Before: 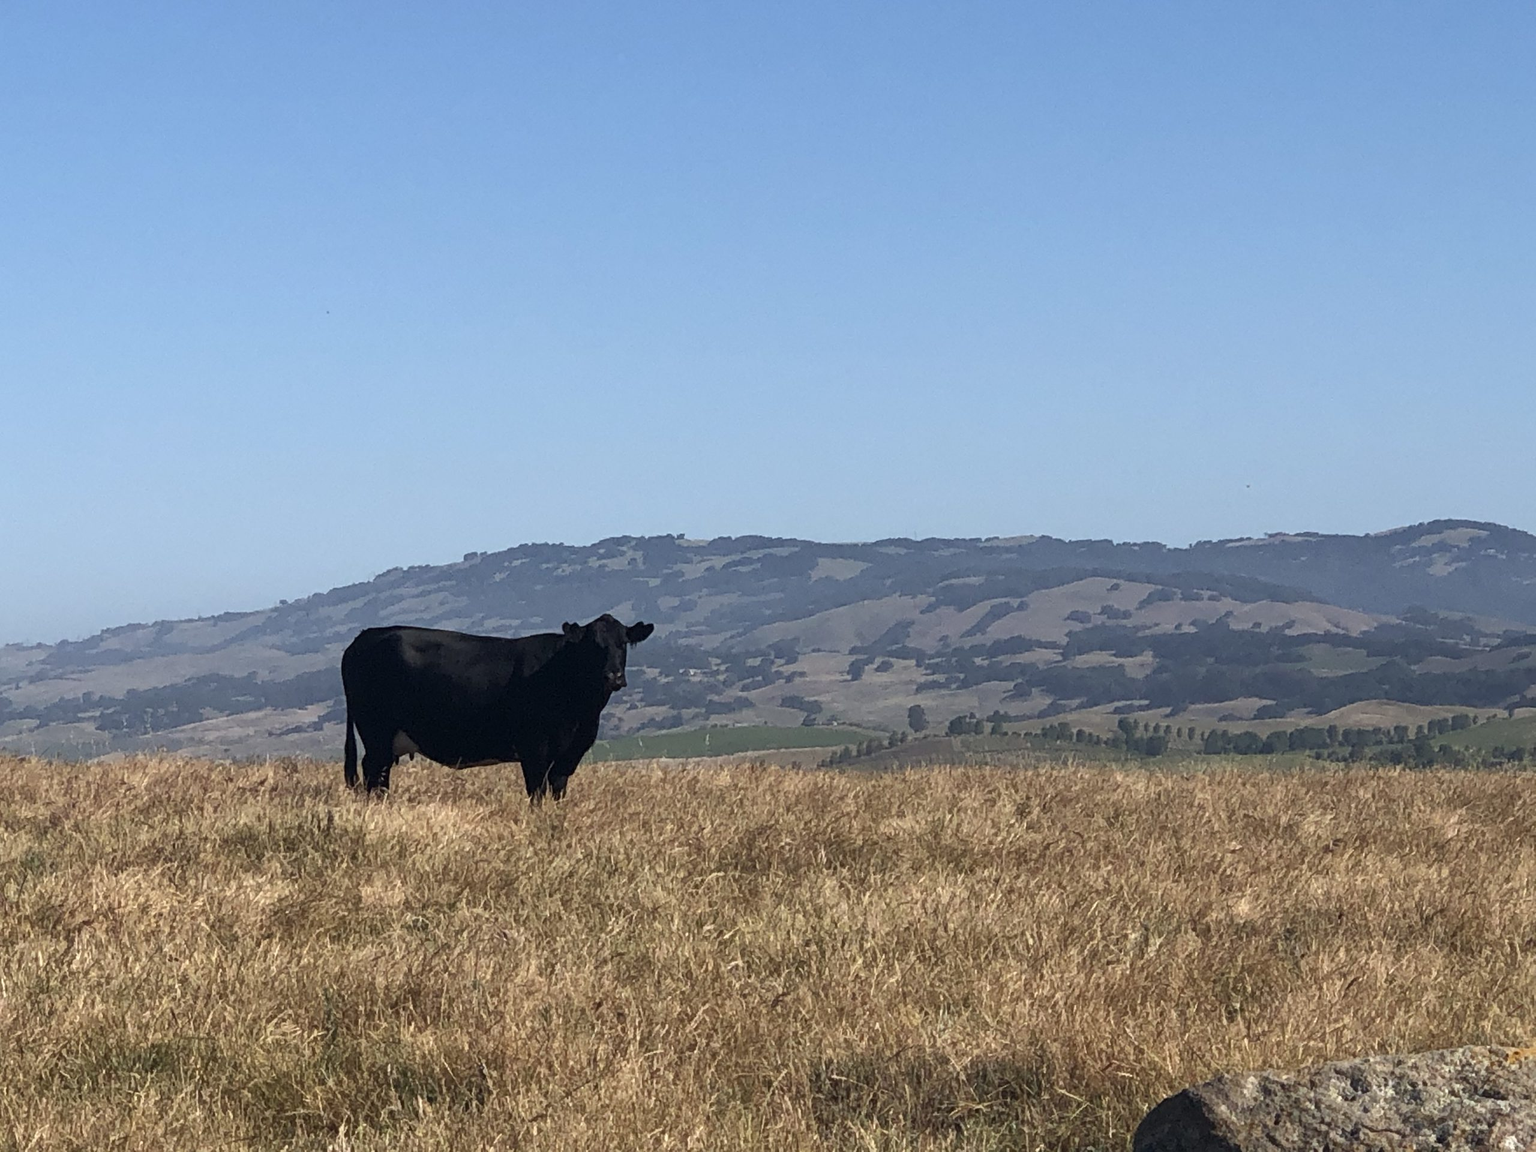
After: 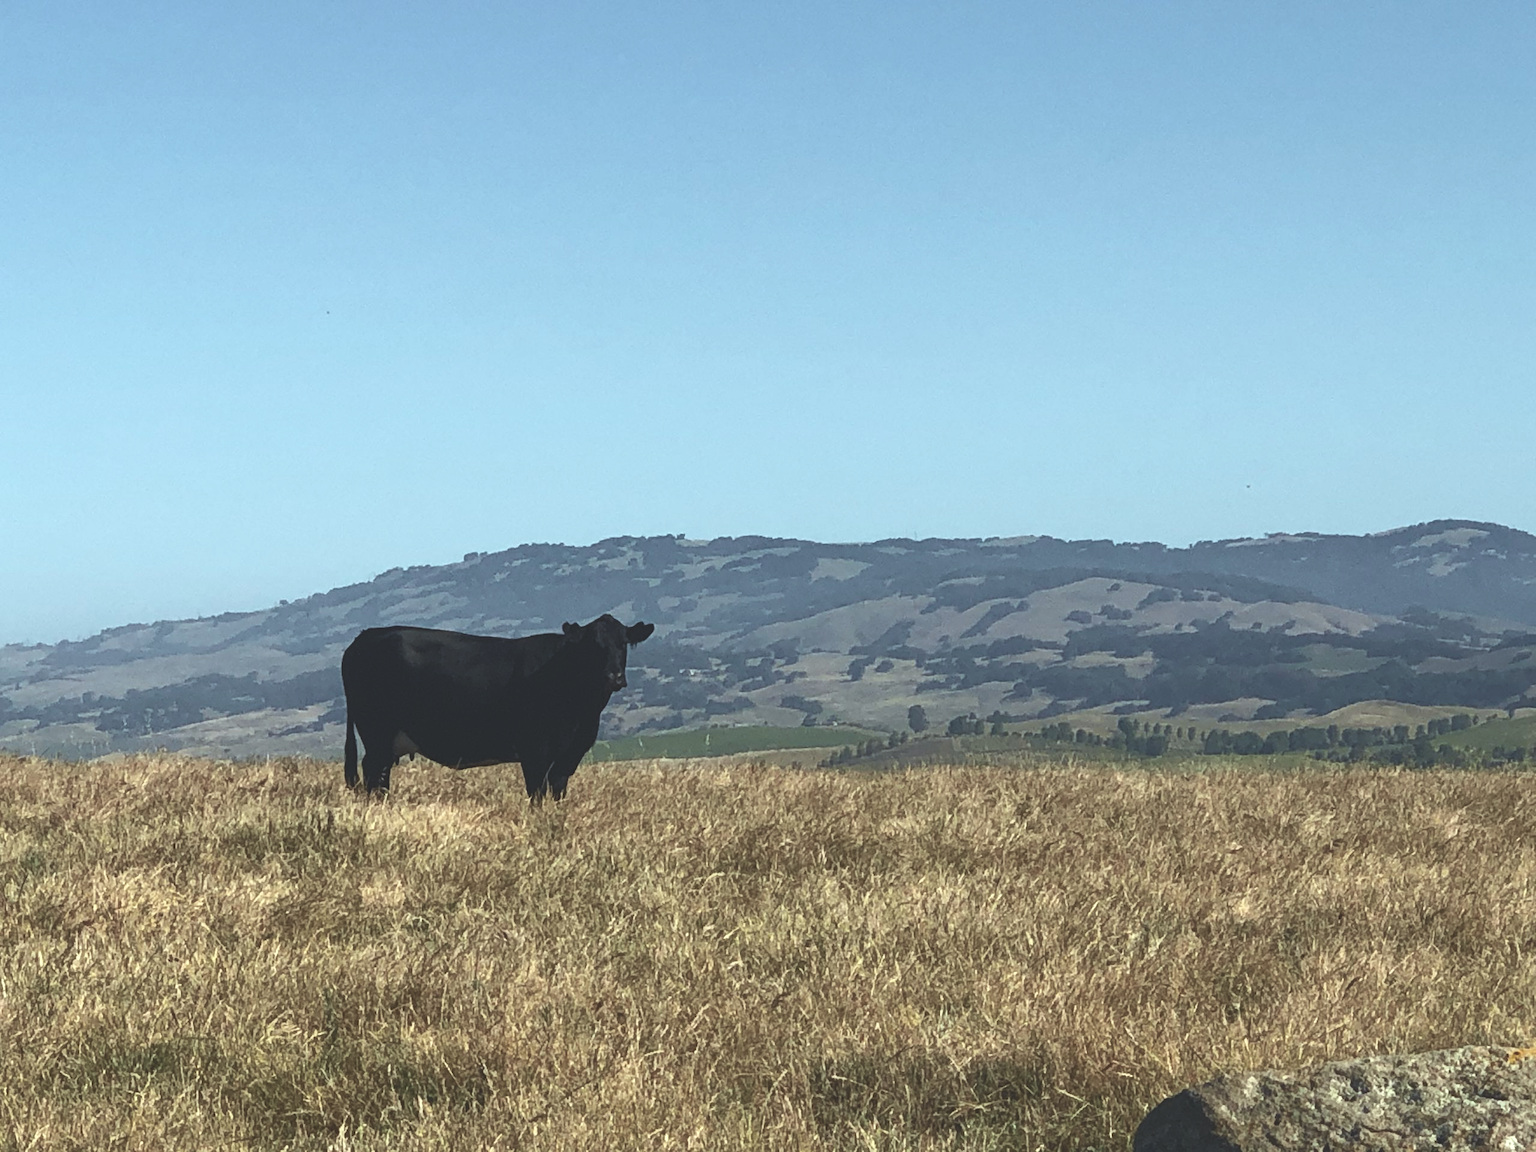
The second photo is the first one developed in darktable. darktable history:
tone curve: curves: ch0 [(0, 0.024) (0.119, 0.146) (0.474, 0.464) (0.718, 0.721) (0.817, 0.839) (1, 0.998)]; ch1 [(0, 0) (0.377, 0.416) (0.439, 0.451) (0.477, 0.477) (0.501, 0.503) (0.538, 0.544) (0.58, 0.602) (0.664, 0.676) (0.783, 0.804) (1, 1)]; ch2 [(0, 0) (0.38, 0.405) (0.463, 0.456) (0.498, 0.497) (0.524, 0.535) (0.578, 0.576) (0.648, 0.665) (1, 1)], color space Lab, independent channels, preserve colors none
color correction: highlights a* -8, highlights b* 3.1
exposure: black level correction -0.025, exposure -0.117 EV, compensate highlight preservation false
tone equalizer: -8 EV -0.417 EV, -7 EV -0.389 EV, -6 EV -0.333 EV, -5 EV -0.222 EV, -3 EV 0.222 EV, -2 EV 0.333 EV, -1 EV 0.389 EV, +0 EV 0.417 EV, edges refinement/feathering 500, mask exposure compensation -1.25 EV, preserve details no
